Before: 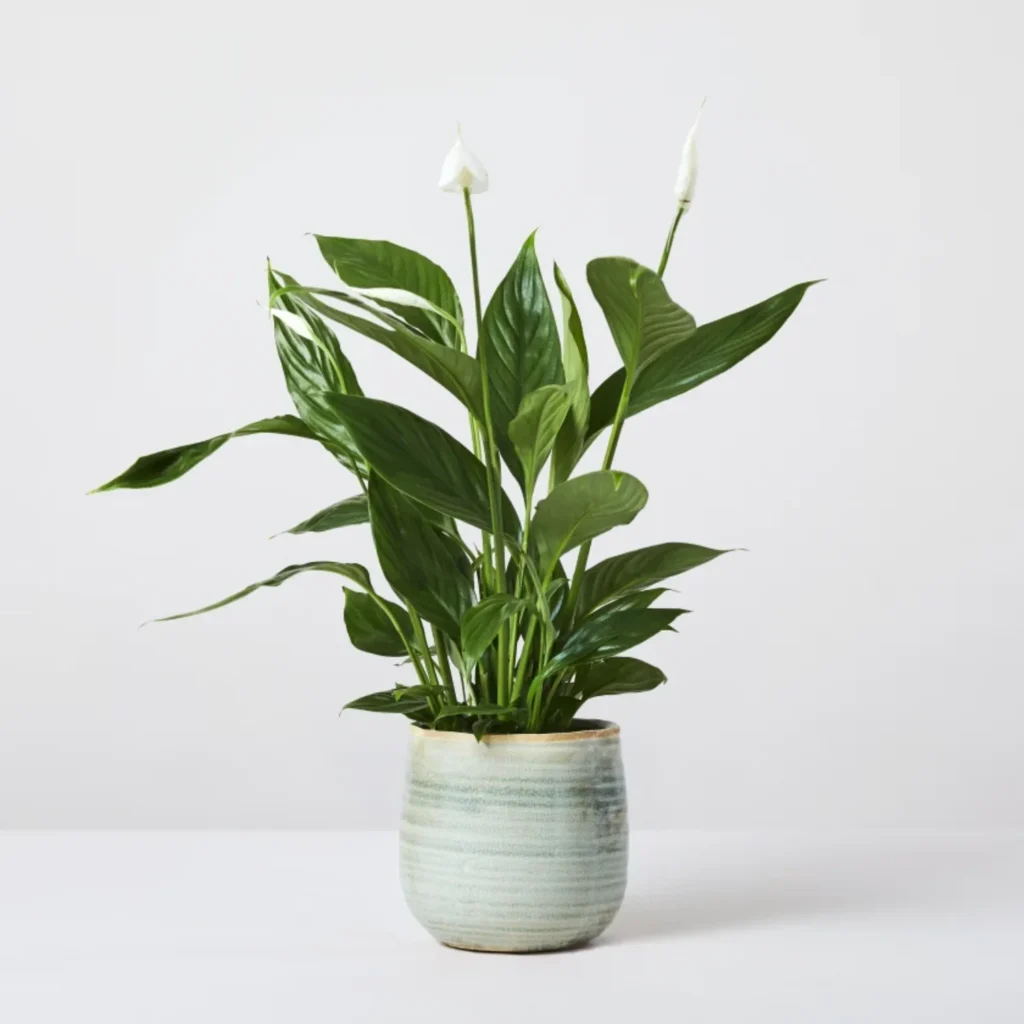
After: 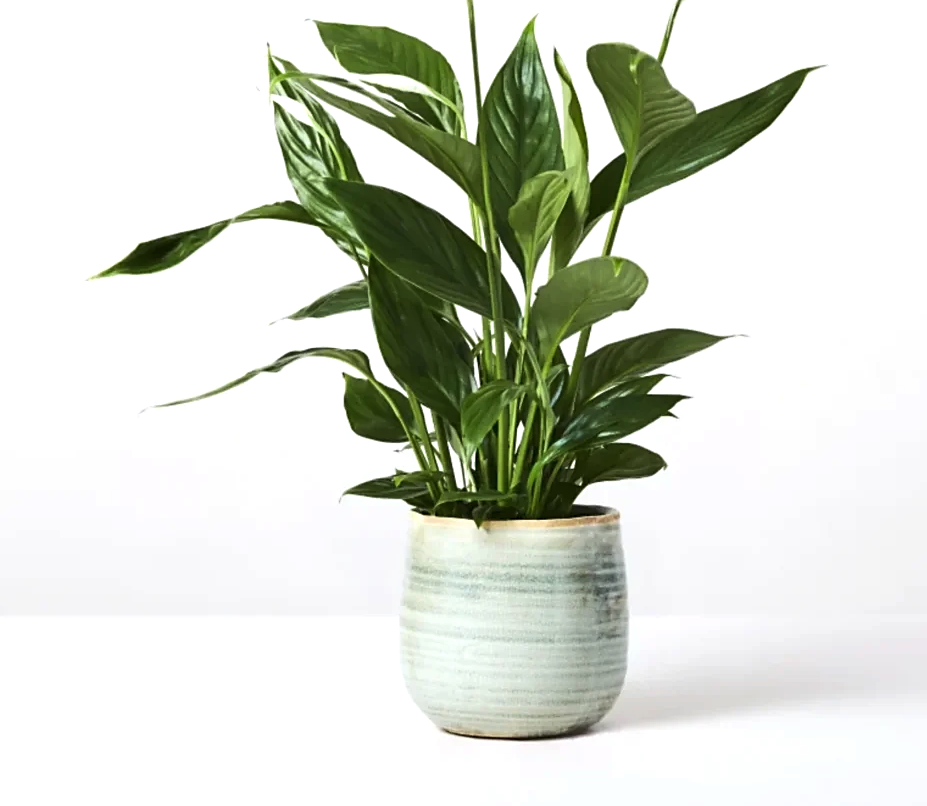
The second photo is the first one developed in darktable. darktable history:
crop: top 20.916%, right 9.437%, bottom 0.316%
sharpen: radius 1.864, amount 0.398, threshold 1.271
tone equalizer: -8 EV -0.417 EV, -7 EV -0.389 EV, -6 EV -0.333 EV, -5 EV -0.222 EV, -3 EV 0.222 EV, -2 EV 0.333 EV, -1 EV 0.389 EV, +0 EV 0.417 EV, edges refinement/feathering 500, mask exposure compensation -1.57 EV, preserve details no
